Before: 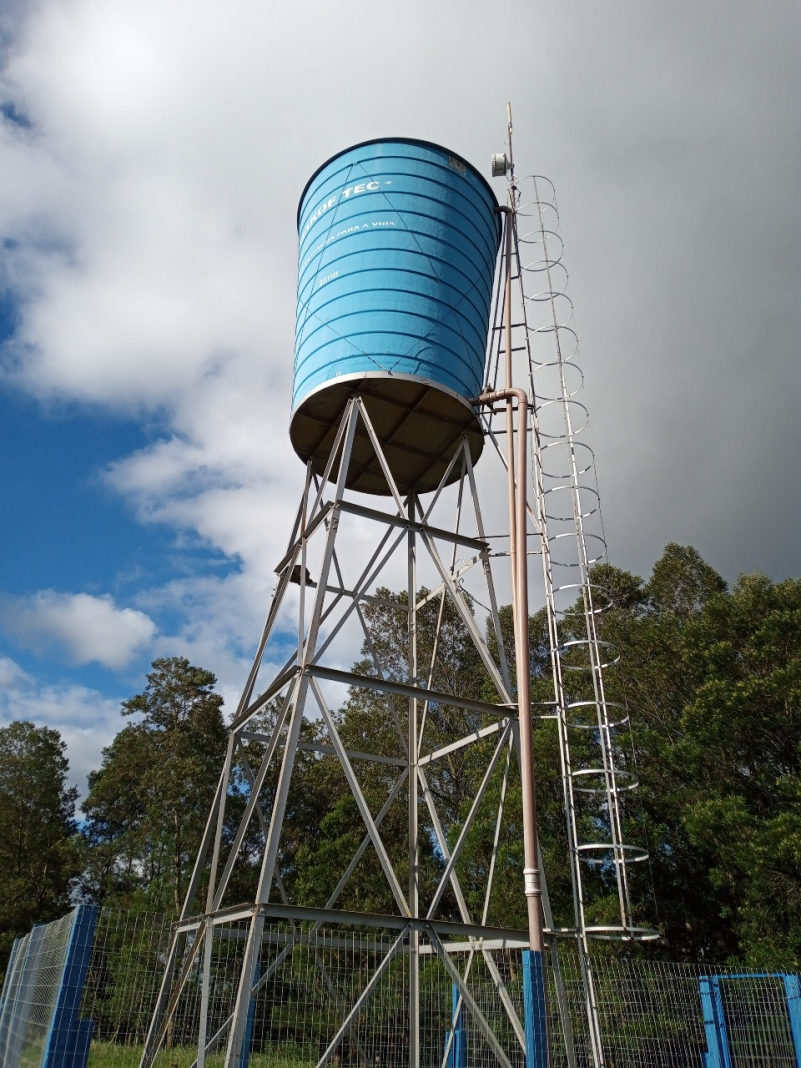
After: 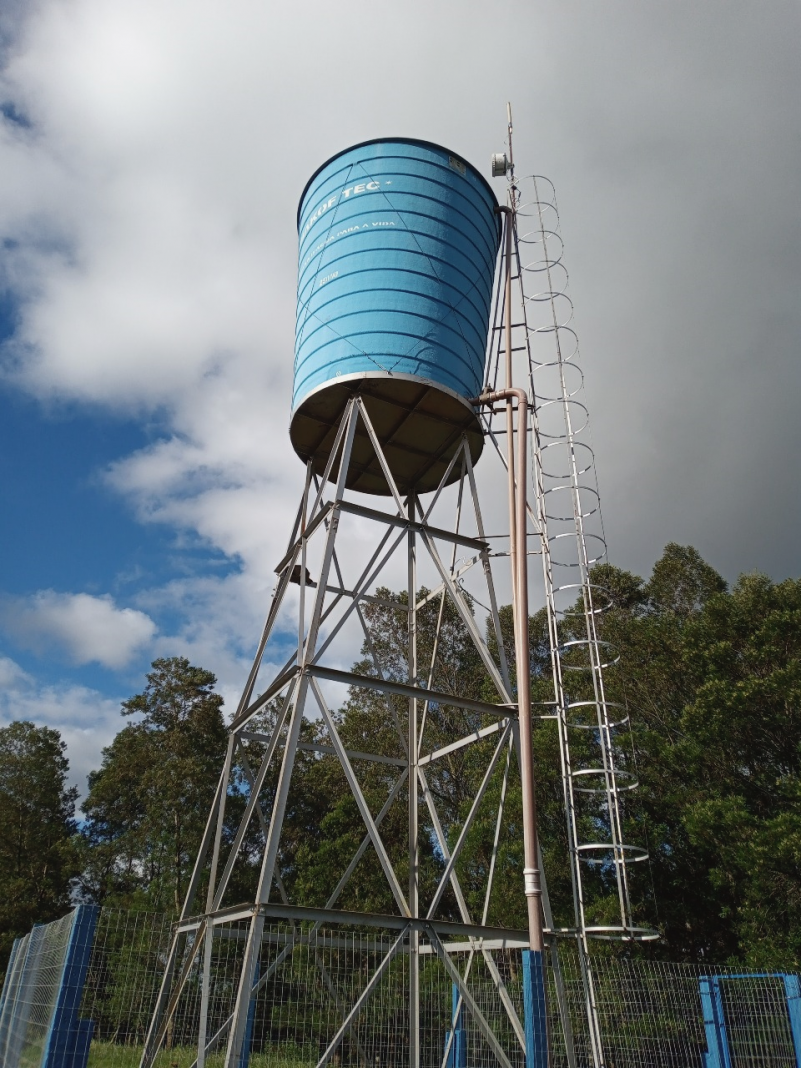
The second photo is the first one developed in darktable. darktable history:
contrast brightness saturation: contrast -0.076, brightness -0.032, saturation -0.112
